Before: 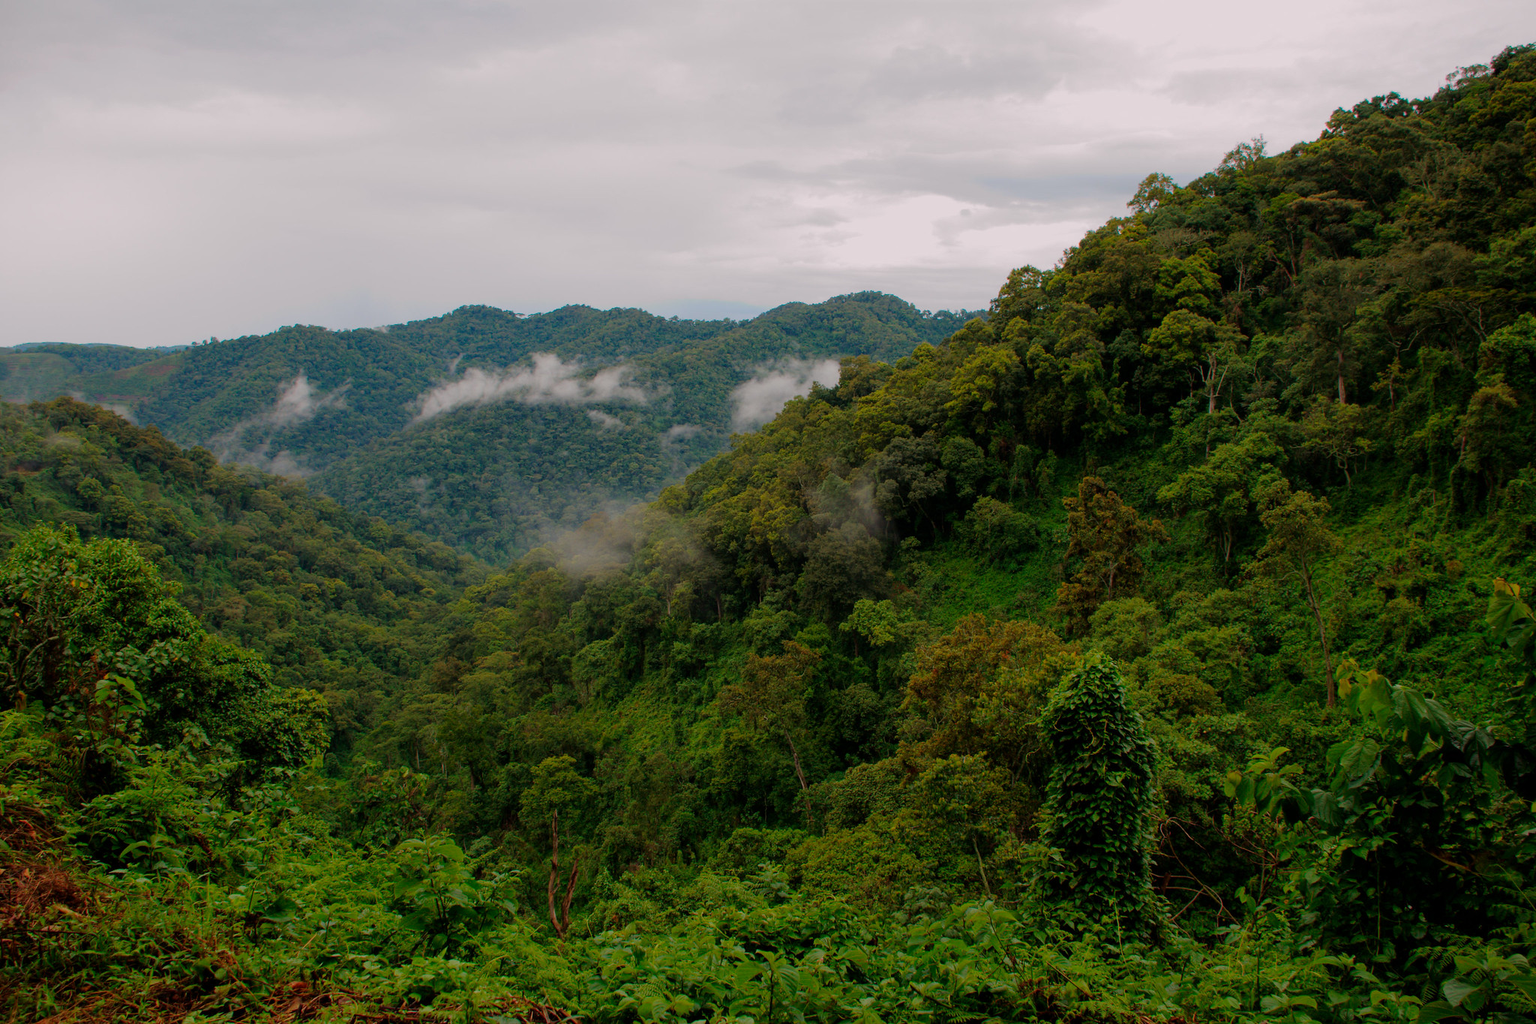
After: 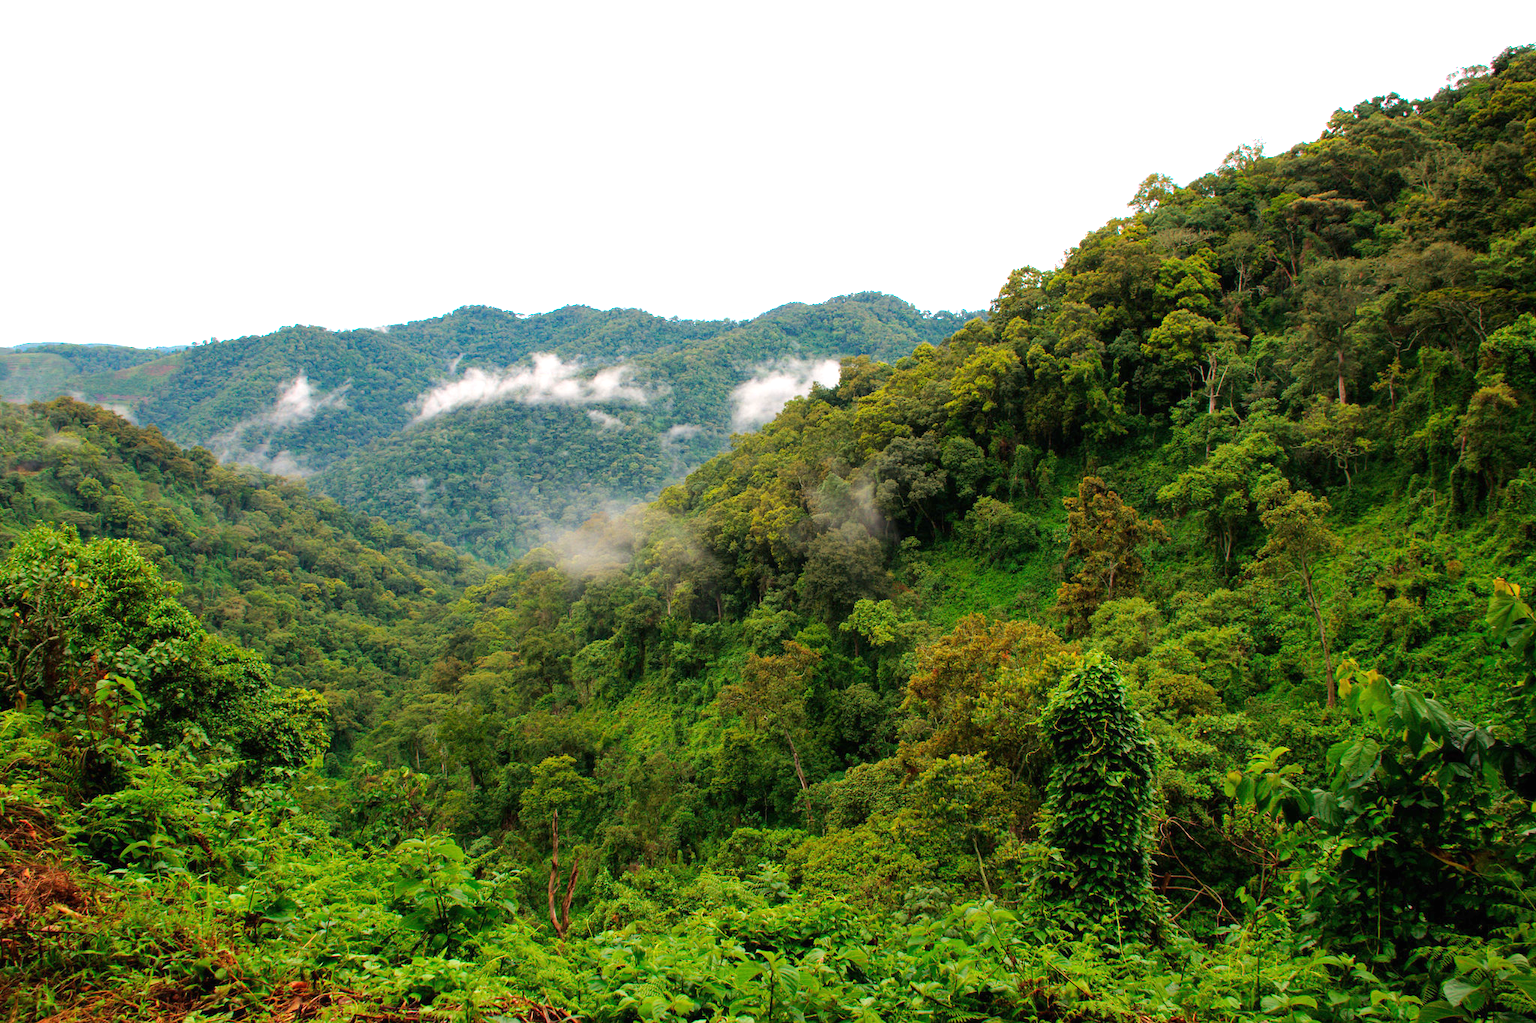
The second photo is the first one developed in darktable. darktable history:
exposure: black level correction 0, exposure 1.511 EV, compensate exposure bias true, compensate highlight preservation false
